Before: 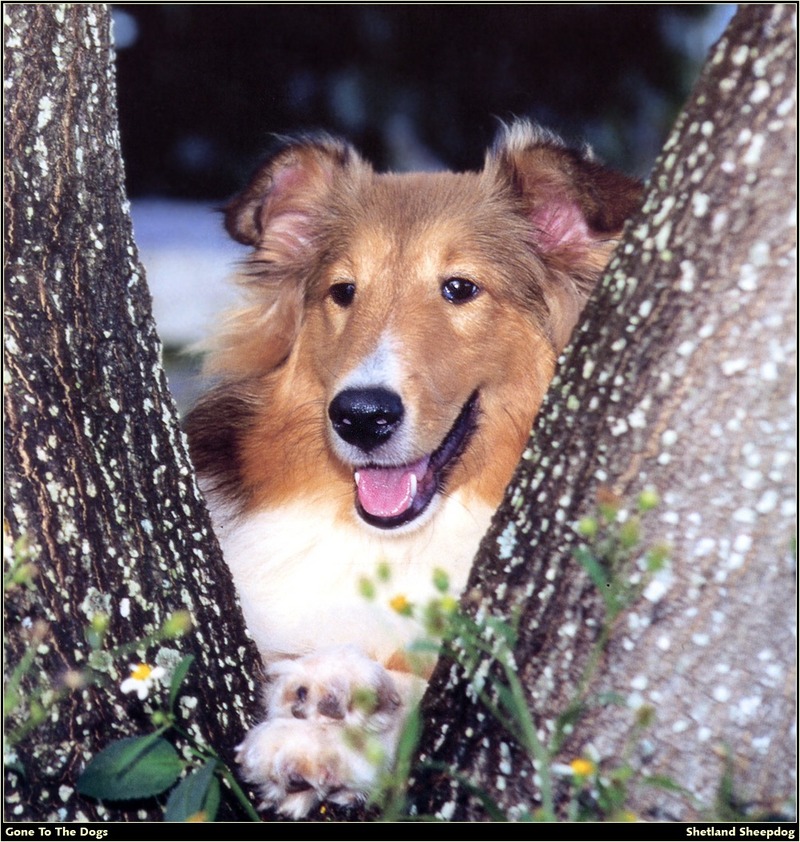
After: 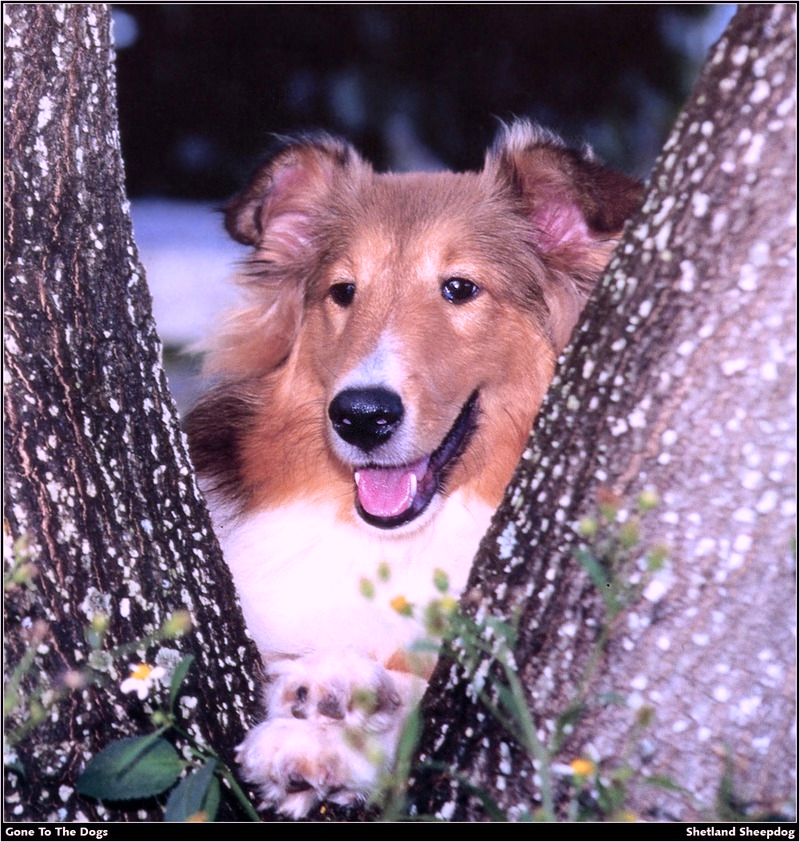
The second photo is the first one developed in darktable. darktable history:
color correction: highlights a* 16.01, highlights b* -20.1
